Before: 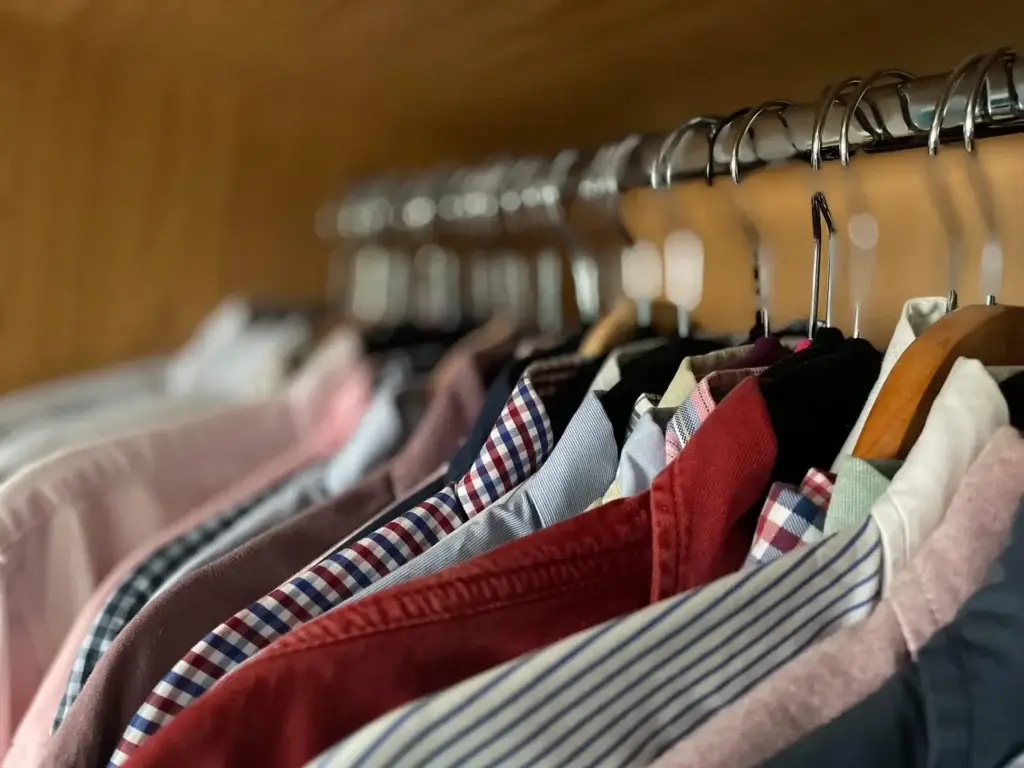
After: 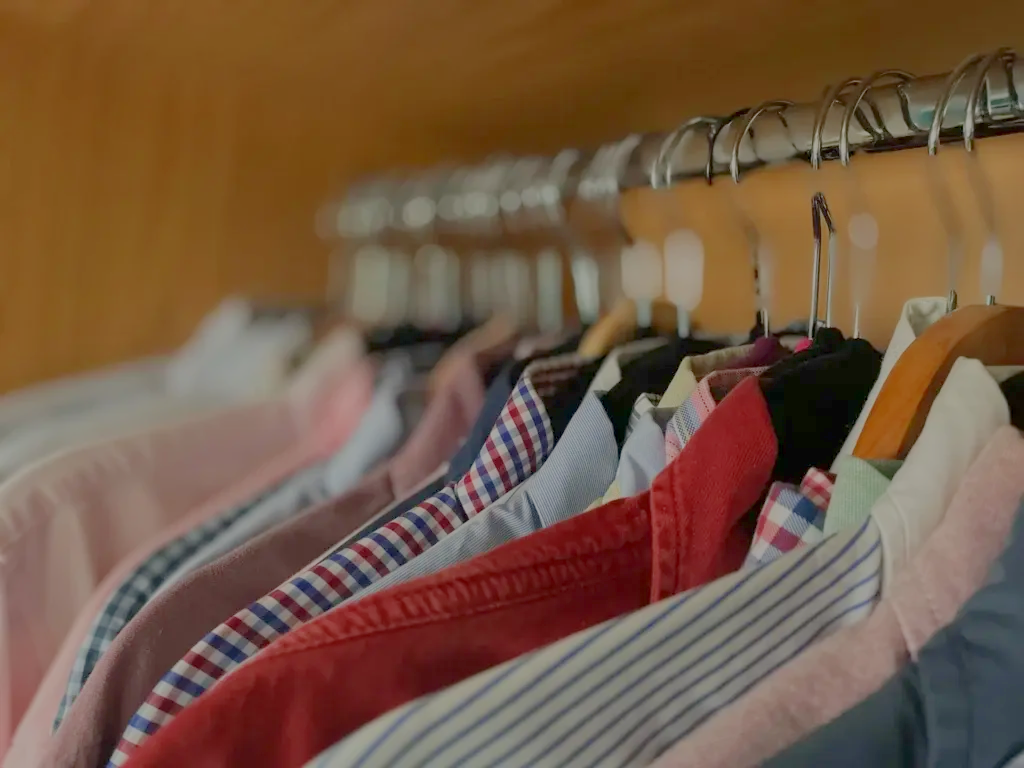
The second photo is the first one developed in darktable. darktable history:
white balance: red 1.009, blue 0.985
filmic rgb: black relative exposure -16 EV, white relative exposure 8 EV, threshold 3 EV, hardness 4.17, latitude 50%, contrast 0.5, color science v5 (2021), contrast in shadows safe, contrast in highlights safe, enable highlight reconstruction true
